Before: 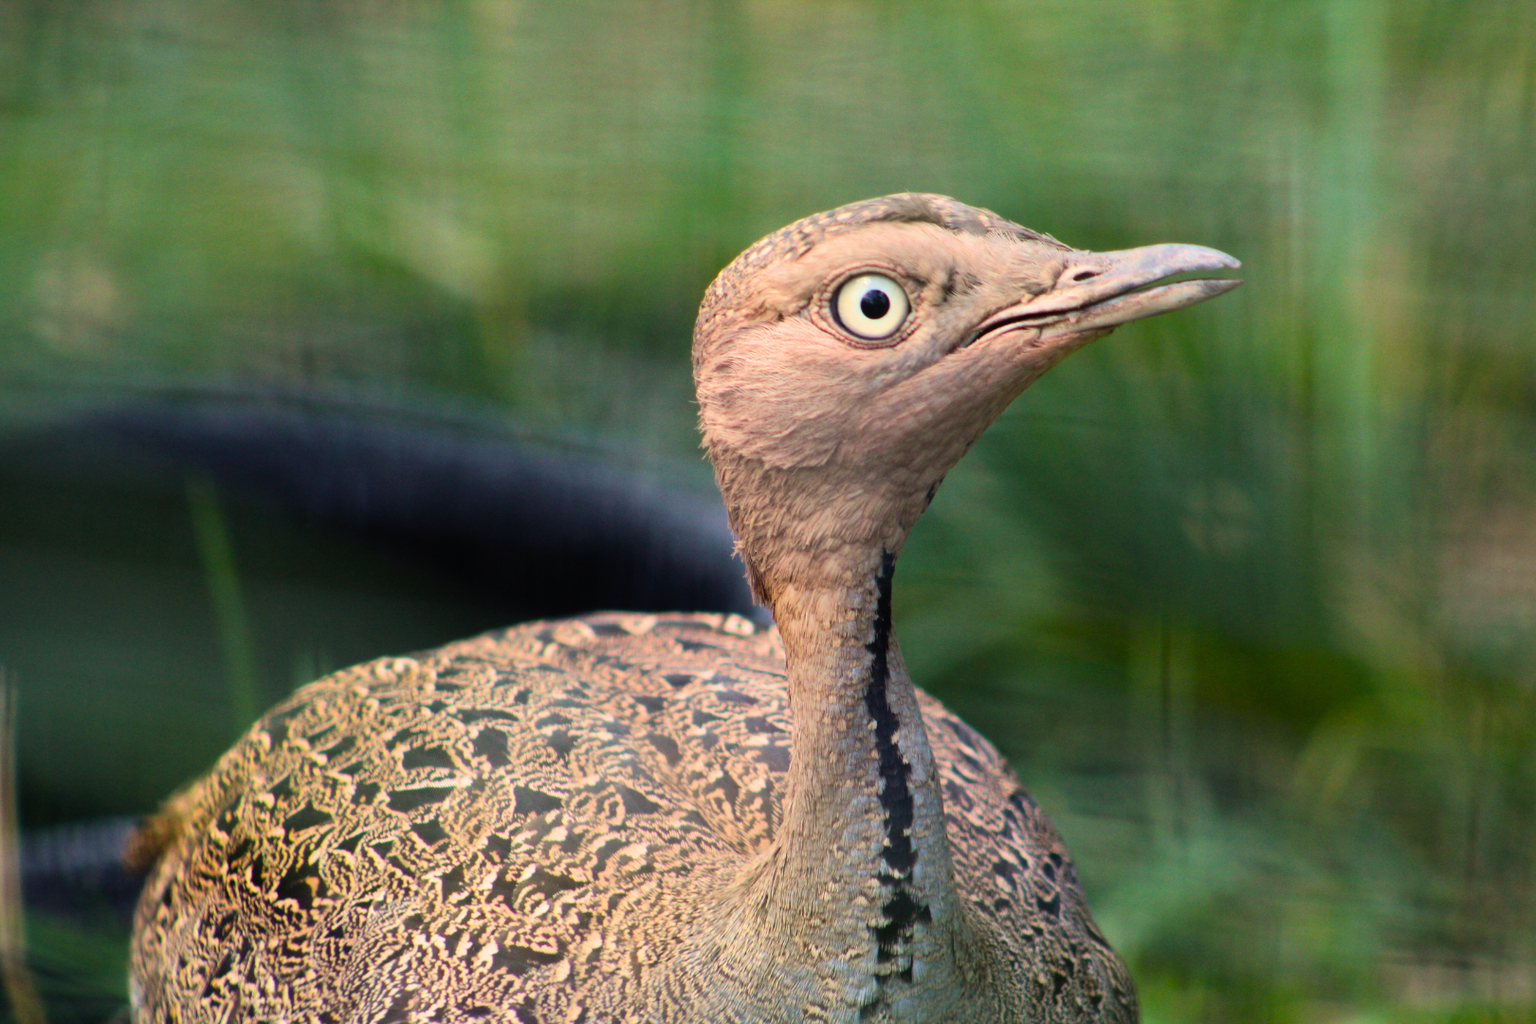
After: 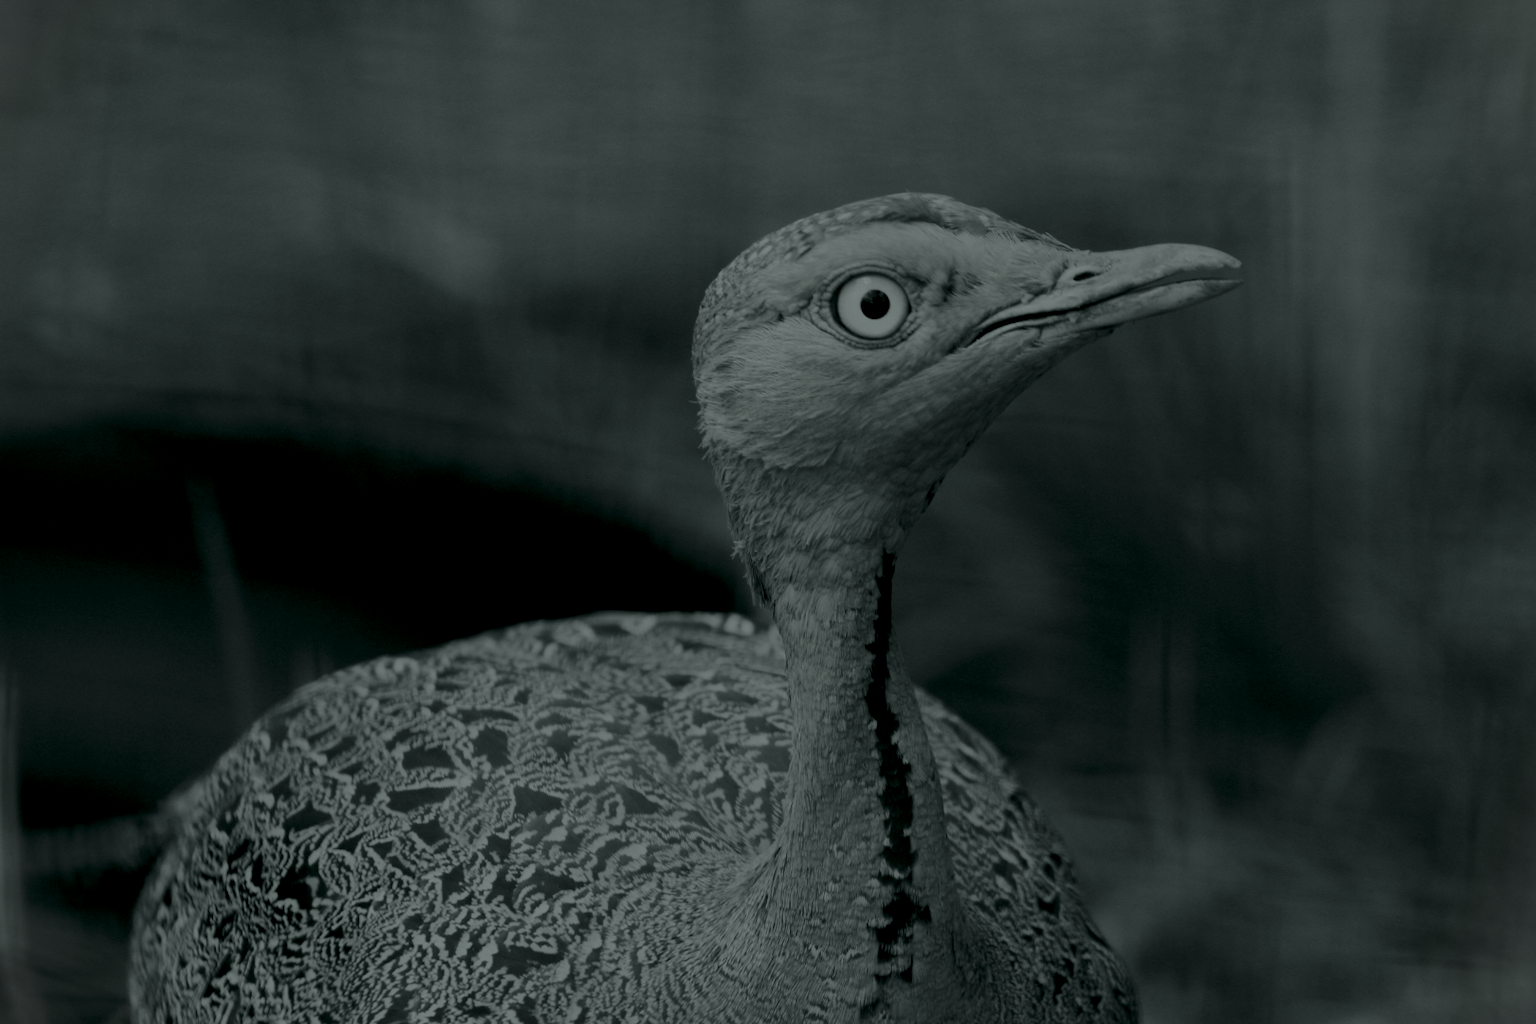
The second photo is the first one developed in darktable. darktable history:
vignetting: fall-off start 100%, brightness 0.05, saturation 0
exposure: black level correction 0.001, exposure 1.05 EV, compensate exposure bias true, compensate highlight preservation false
colorize: hue 90°, saturation 19%, lightness 1.59%, version 1
